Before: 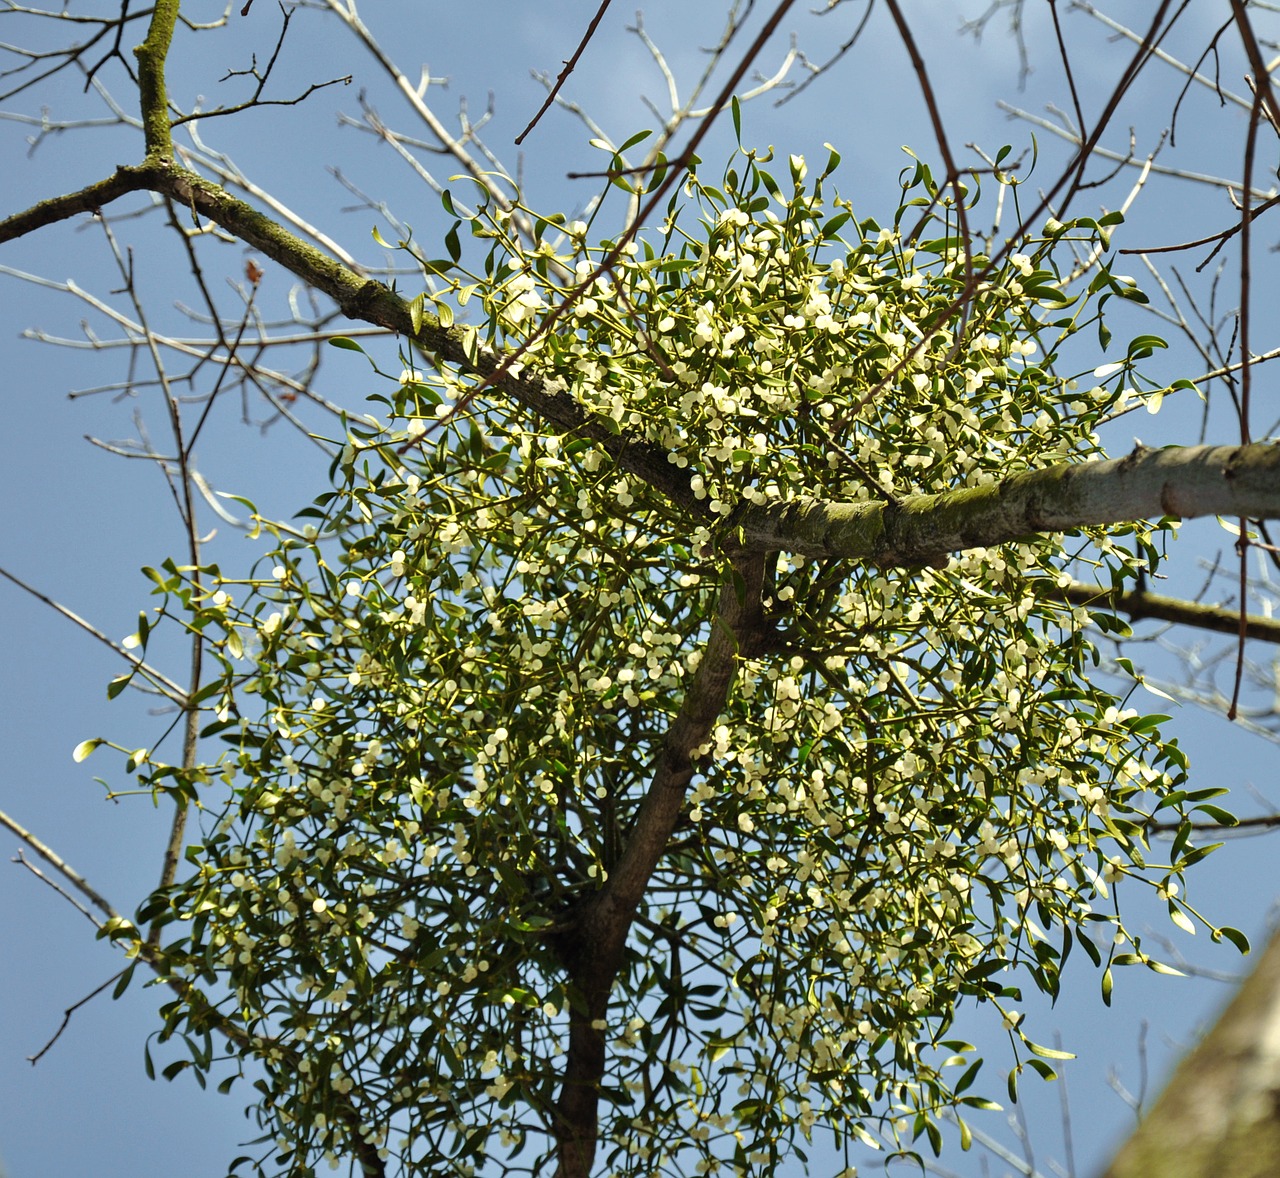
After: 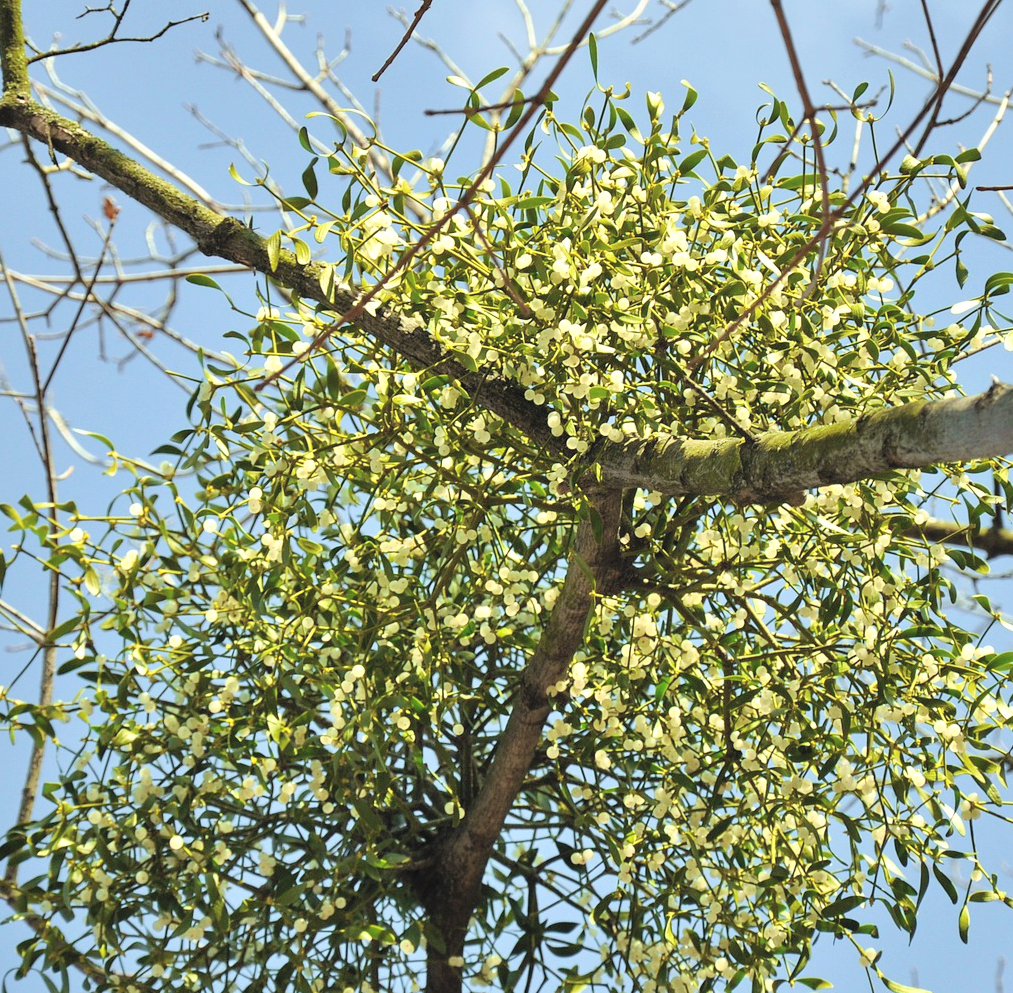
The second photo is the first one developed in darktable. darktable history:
crop: left 11.225%, top 5.381%, right 9.565%, bottom 10.314%
contrast brightness saturation: contrast 0.1, brightness 0.3, saturation 0.14
